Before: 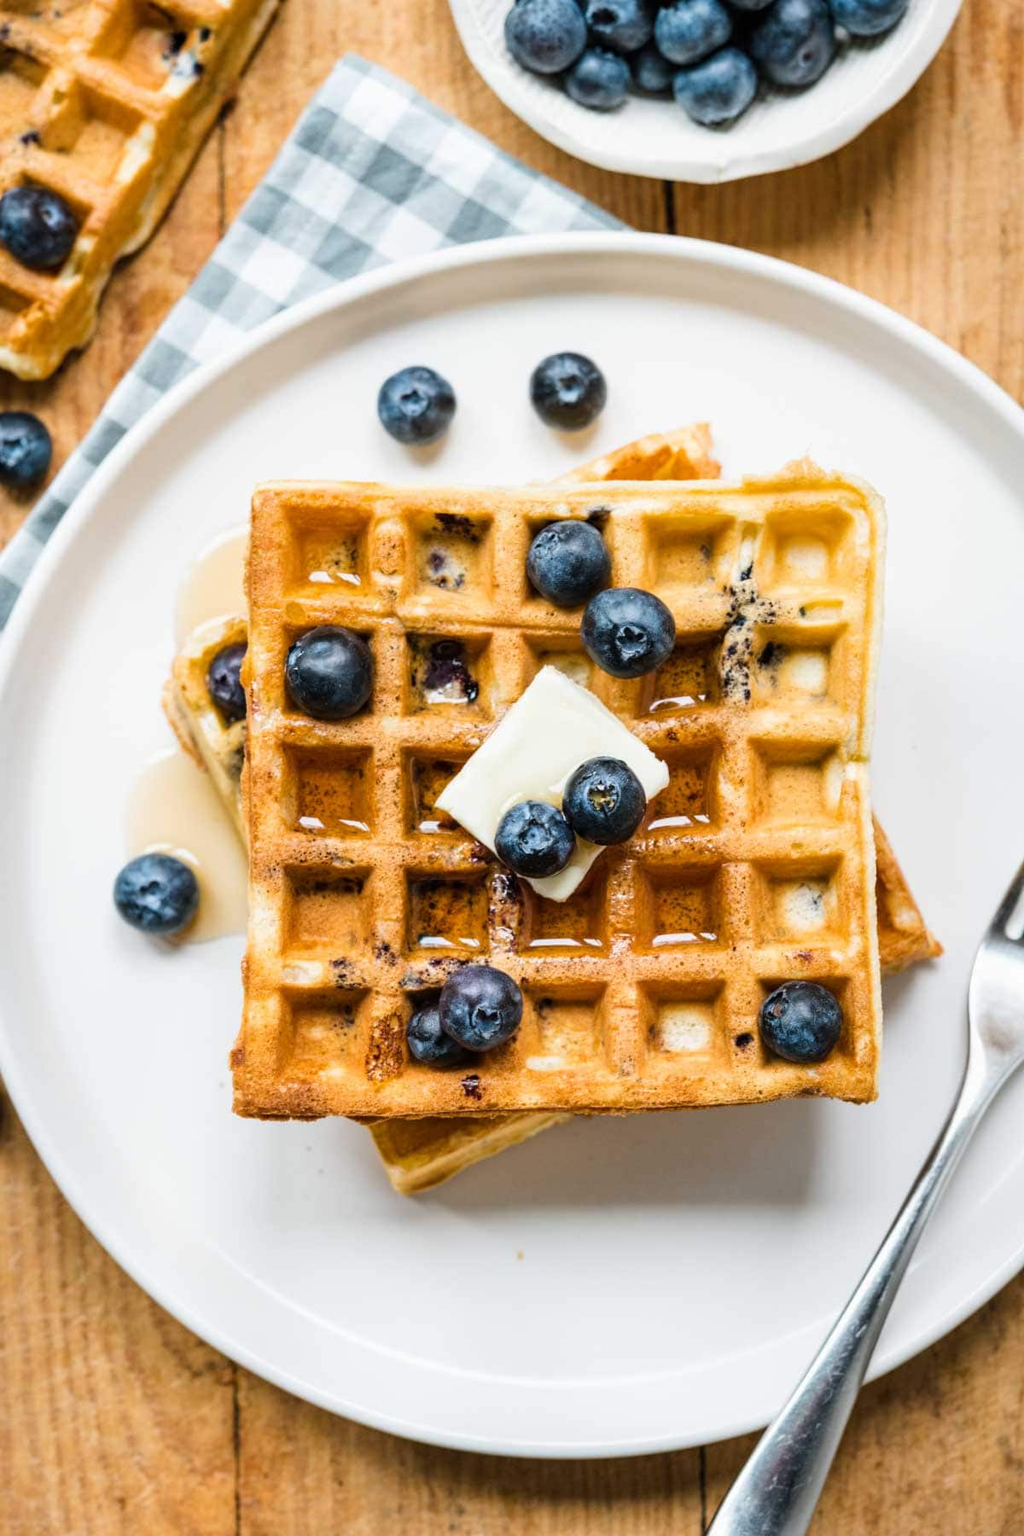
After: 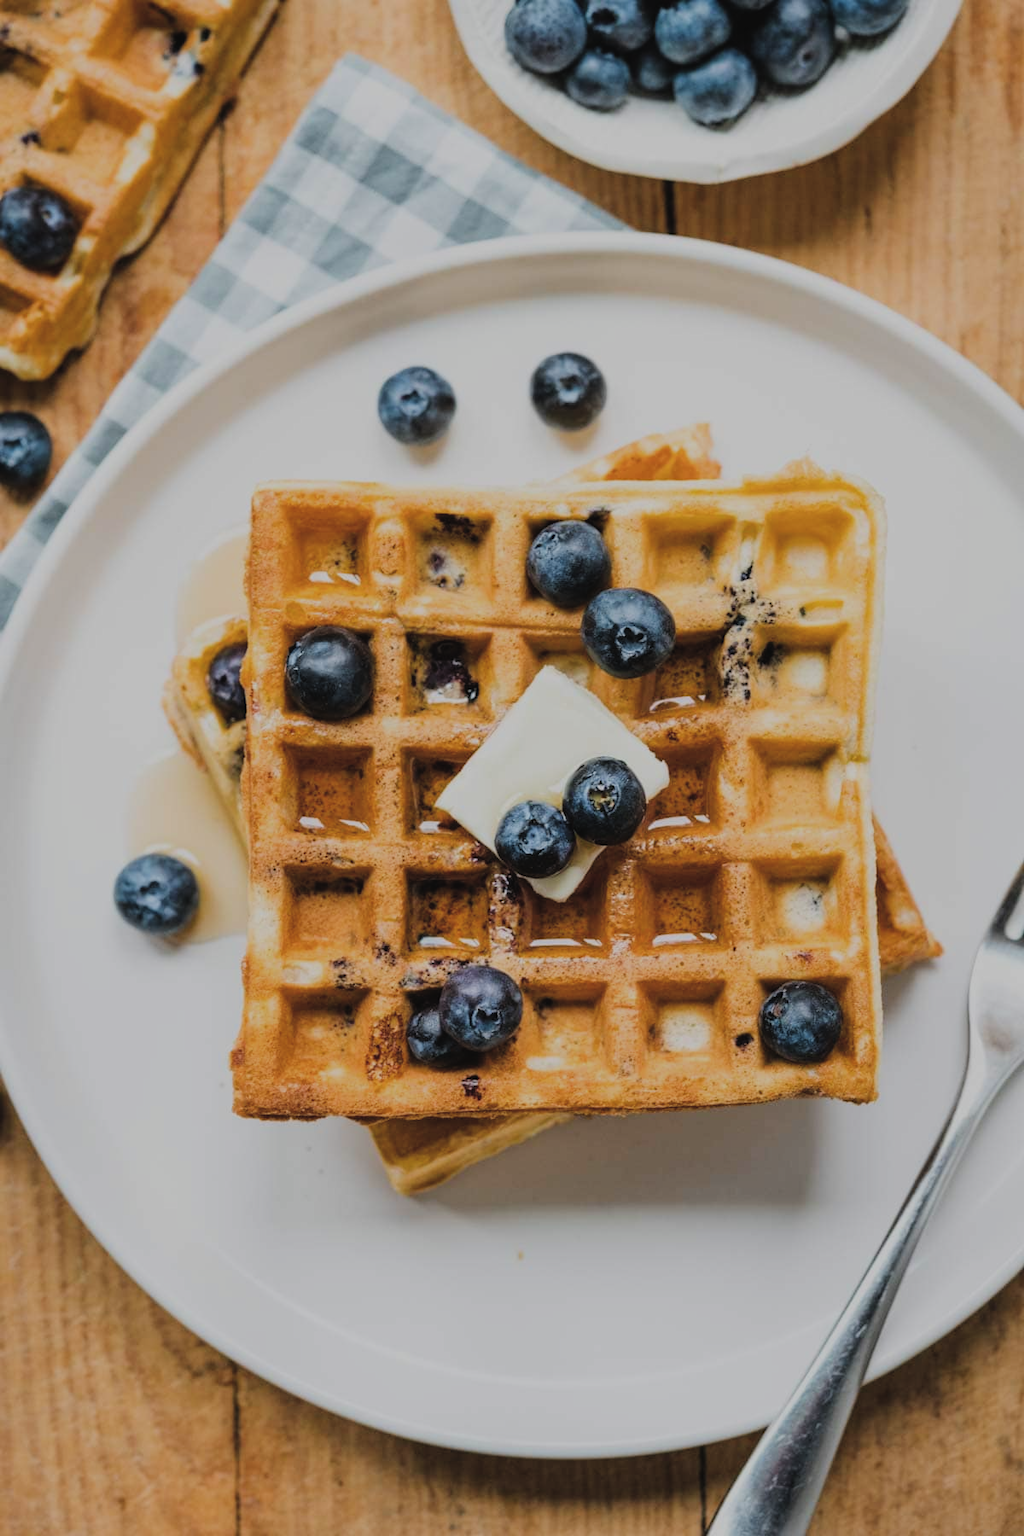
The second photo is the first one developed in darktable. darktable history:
filmic rgb: black relative exposure -7.65 EV, white relative exposure 4.56 EV, hardness 3.61
exposure: black level correction -0.015, exposure -0.52 EV, compensate highlight preservation false
